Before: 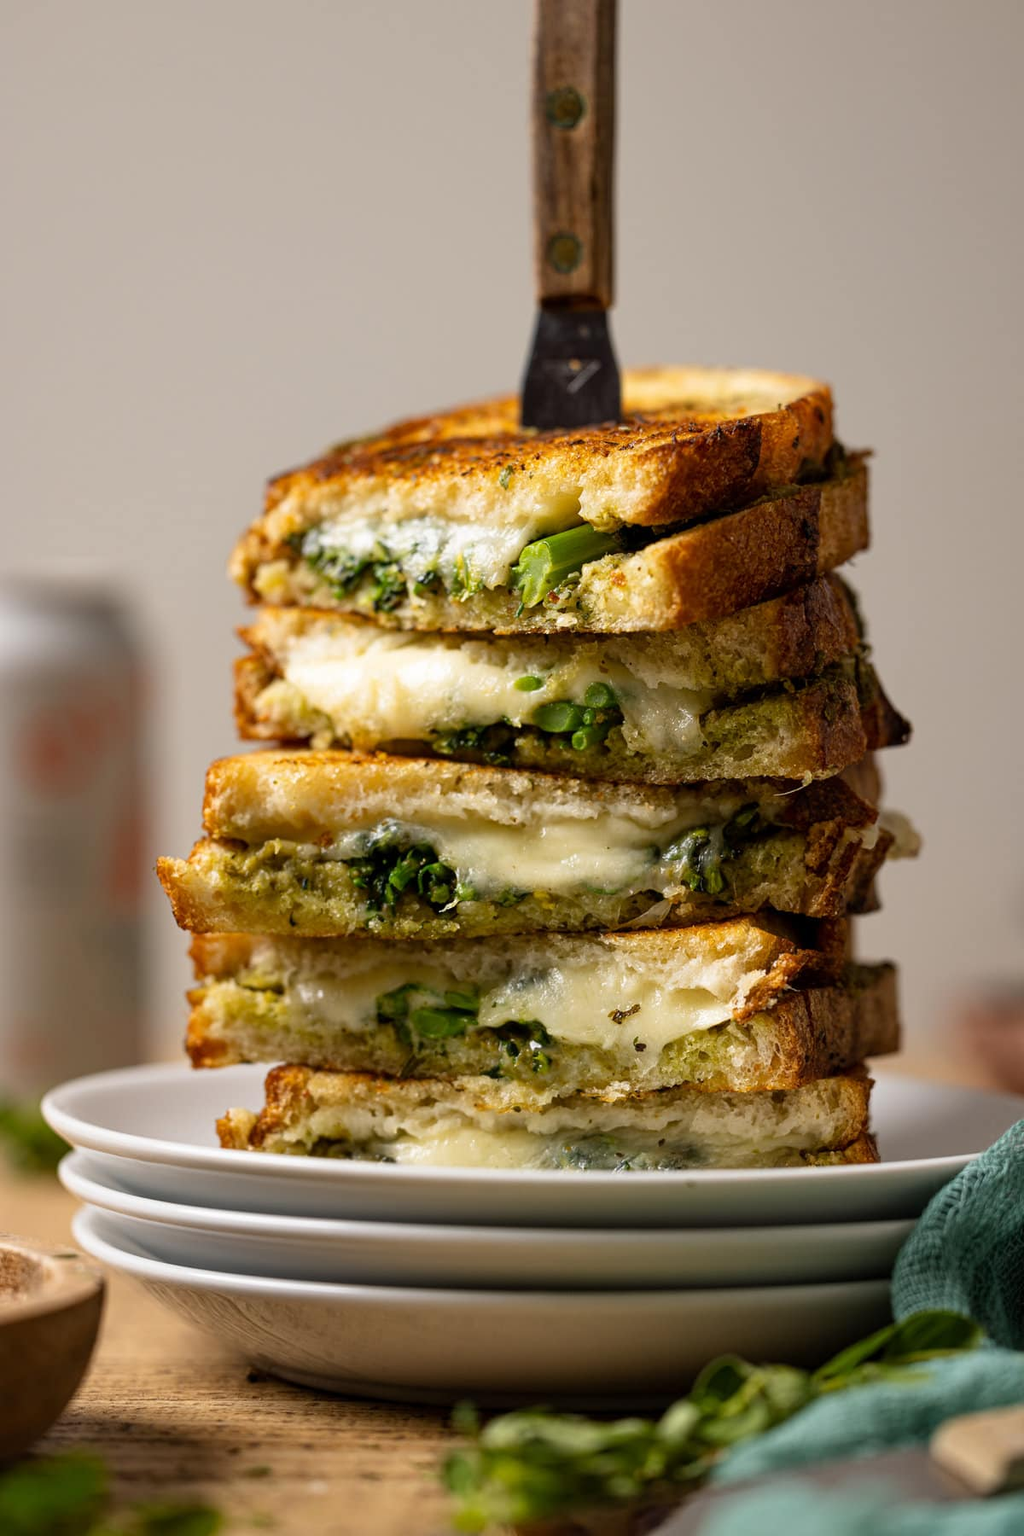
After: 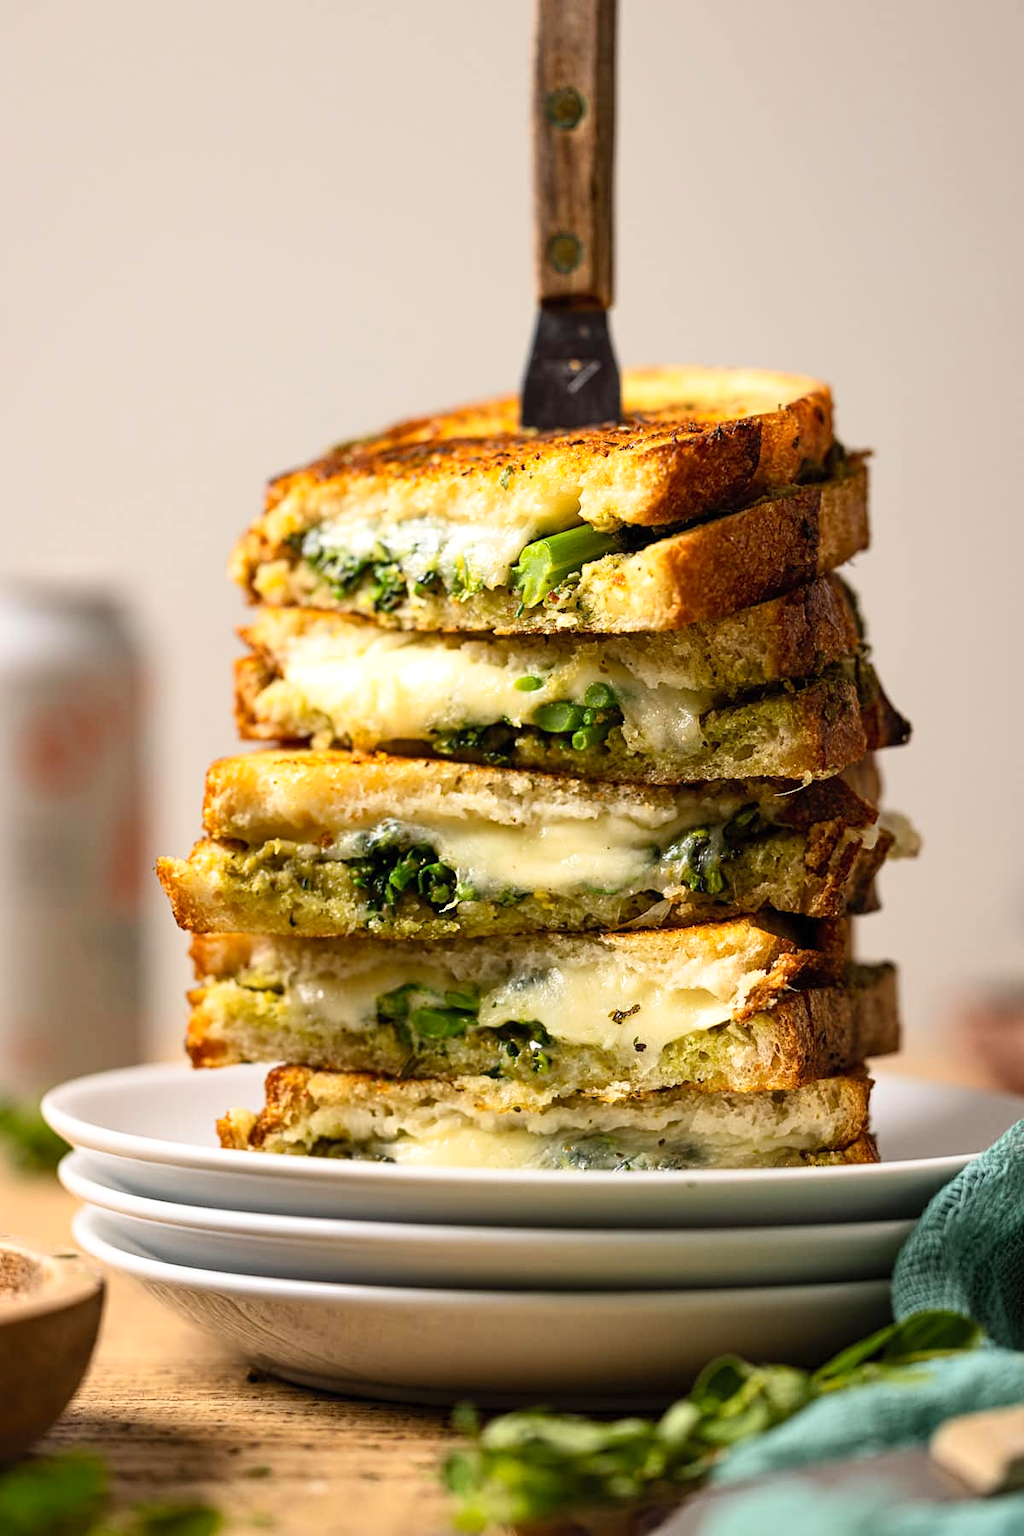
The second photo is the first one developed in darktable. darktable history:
contrast brightness saturation: contrast 0.196, brightness 0.14, saturation 0.135
exposure: exposure 0.216 EV, compensate exposure bias true, compensate highlight preservation false
sharpen: amount 0.212
